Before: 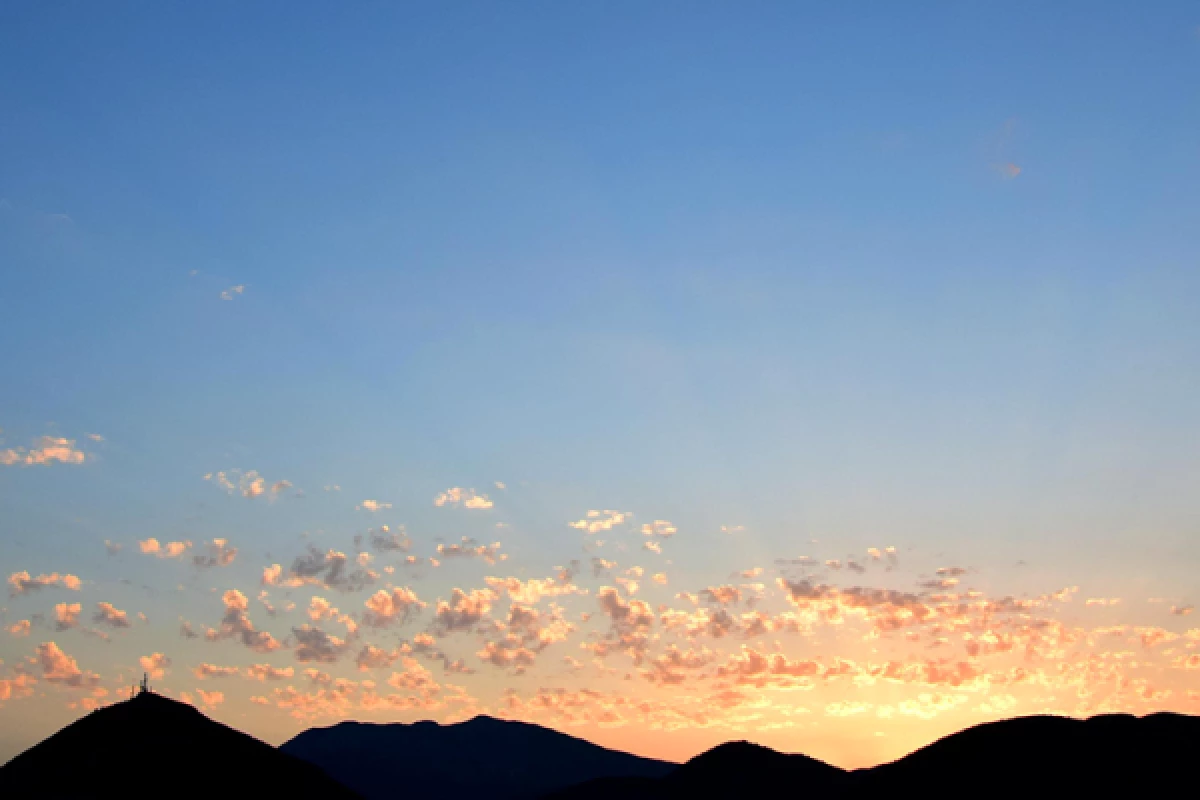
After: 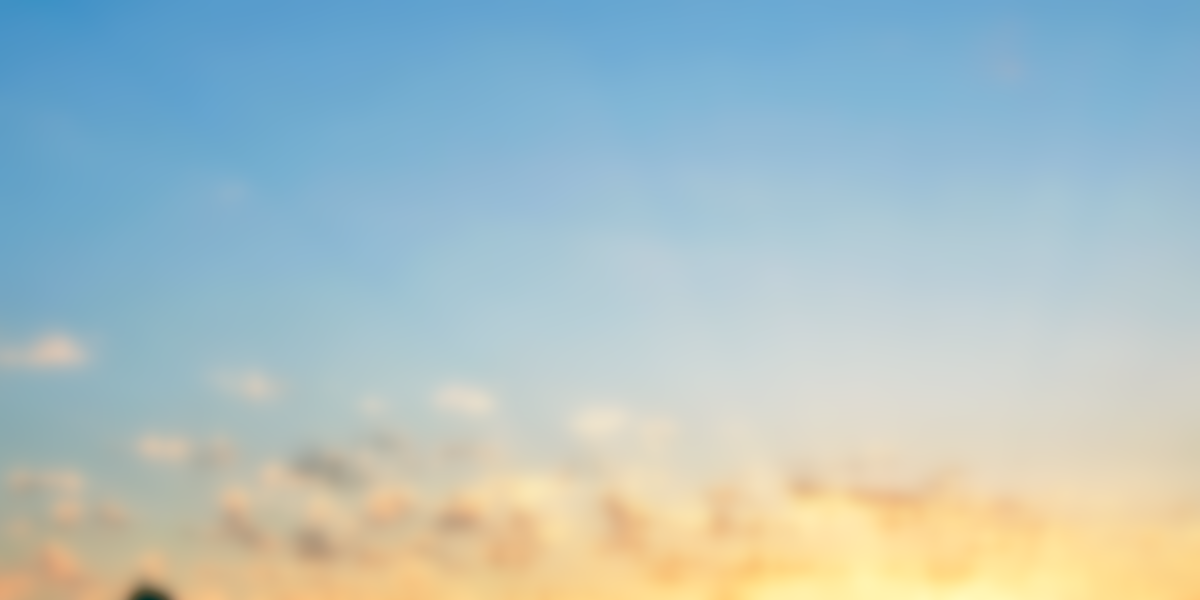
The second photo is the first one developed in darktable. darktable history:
shadows and highlights: shadows color adjustment 97.66%, soften with gaussian
crop and rotate: top 12.5%, bottom 12.5%
sharpen: amount 0.75
lowpass: on, module defaults
base curve: curves: ch0 [(0, 0) (0.028, 0.03) (0.121, 0.232) (0.46, 0.748) (0.859, 0.968) (1, 1)], preserve colors none
color balance: lift [1.005, 0.99, 1.007, 1.01], gamma [1, 0.979, 1.011, 1.021], gain [0.923, 1.098, 1.025, 0.902], input saturation 90.45%, contrast 7.73%, output saturation 105.91%
